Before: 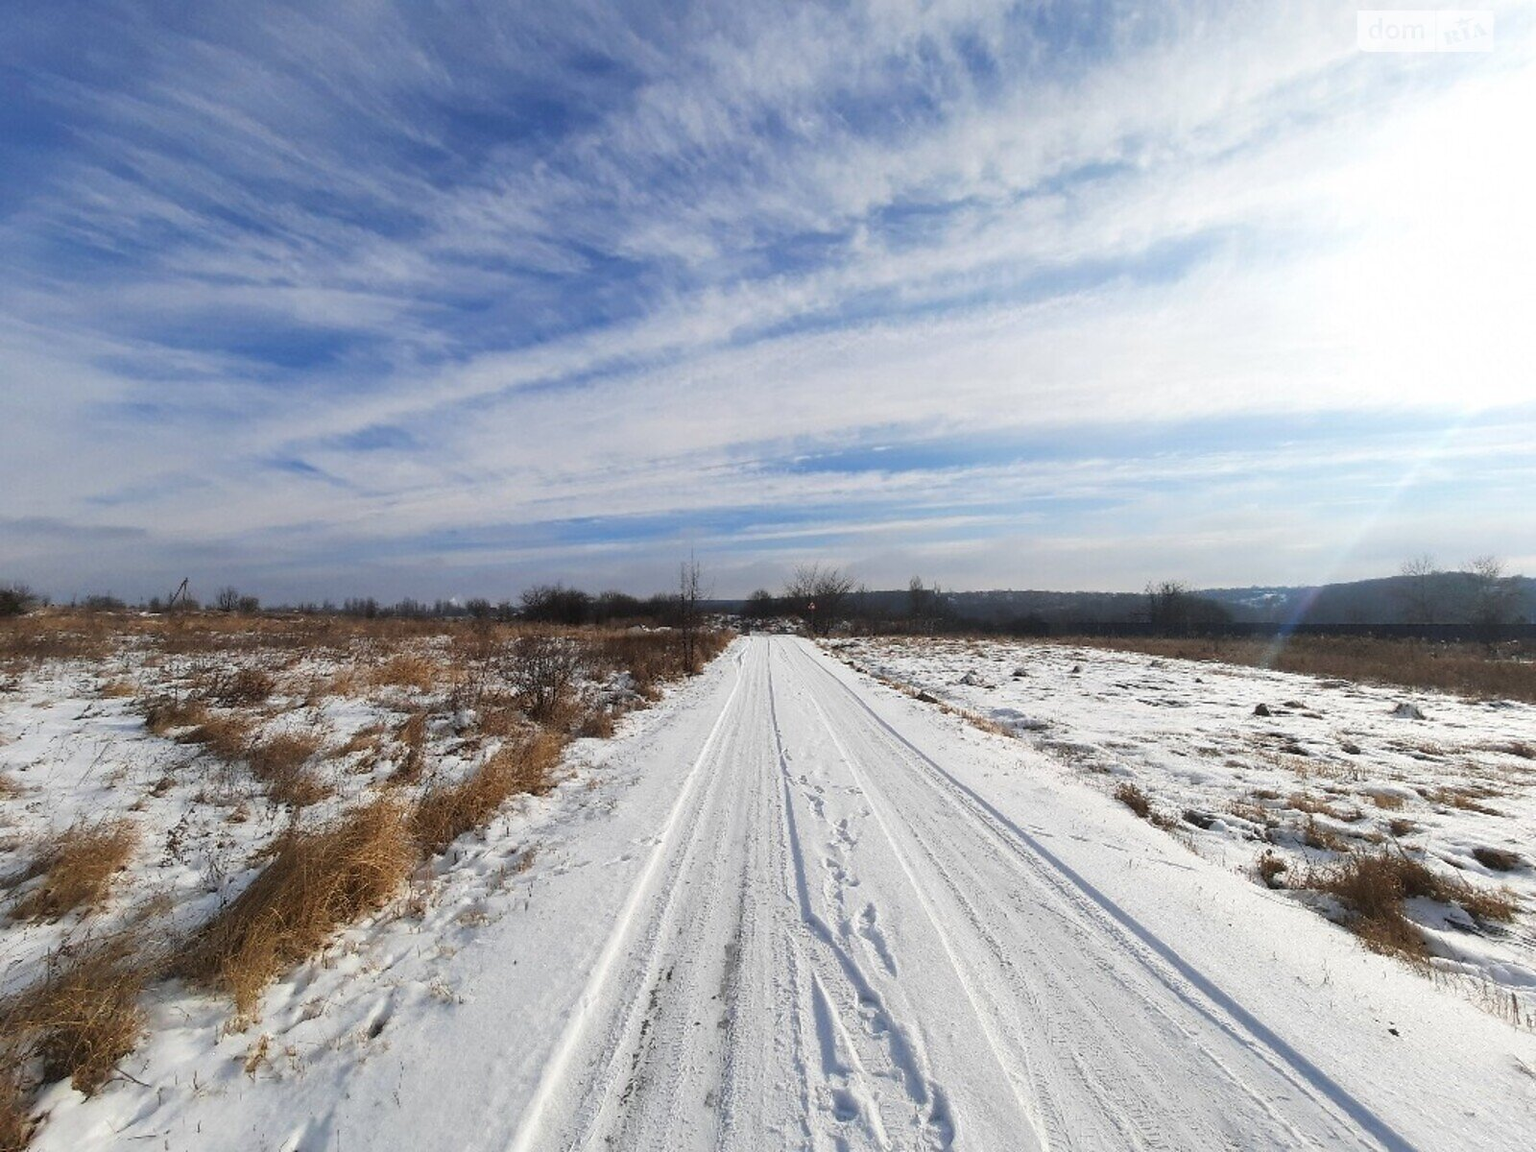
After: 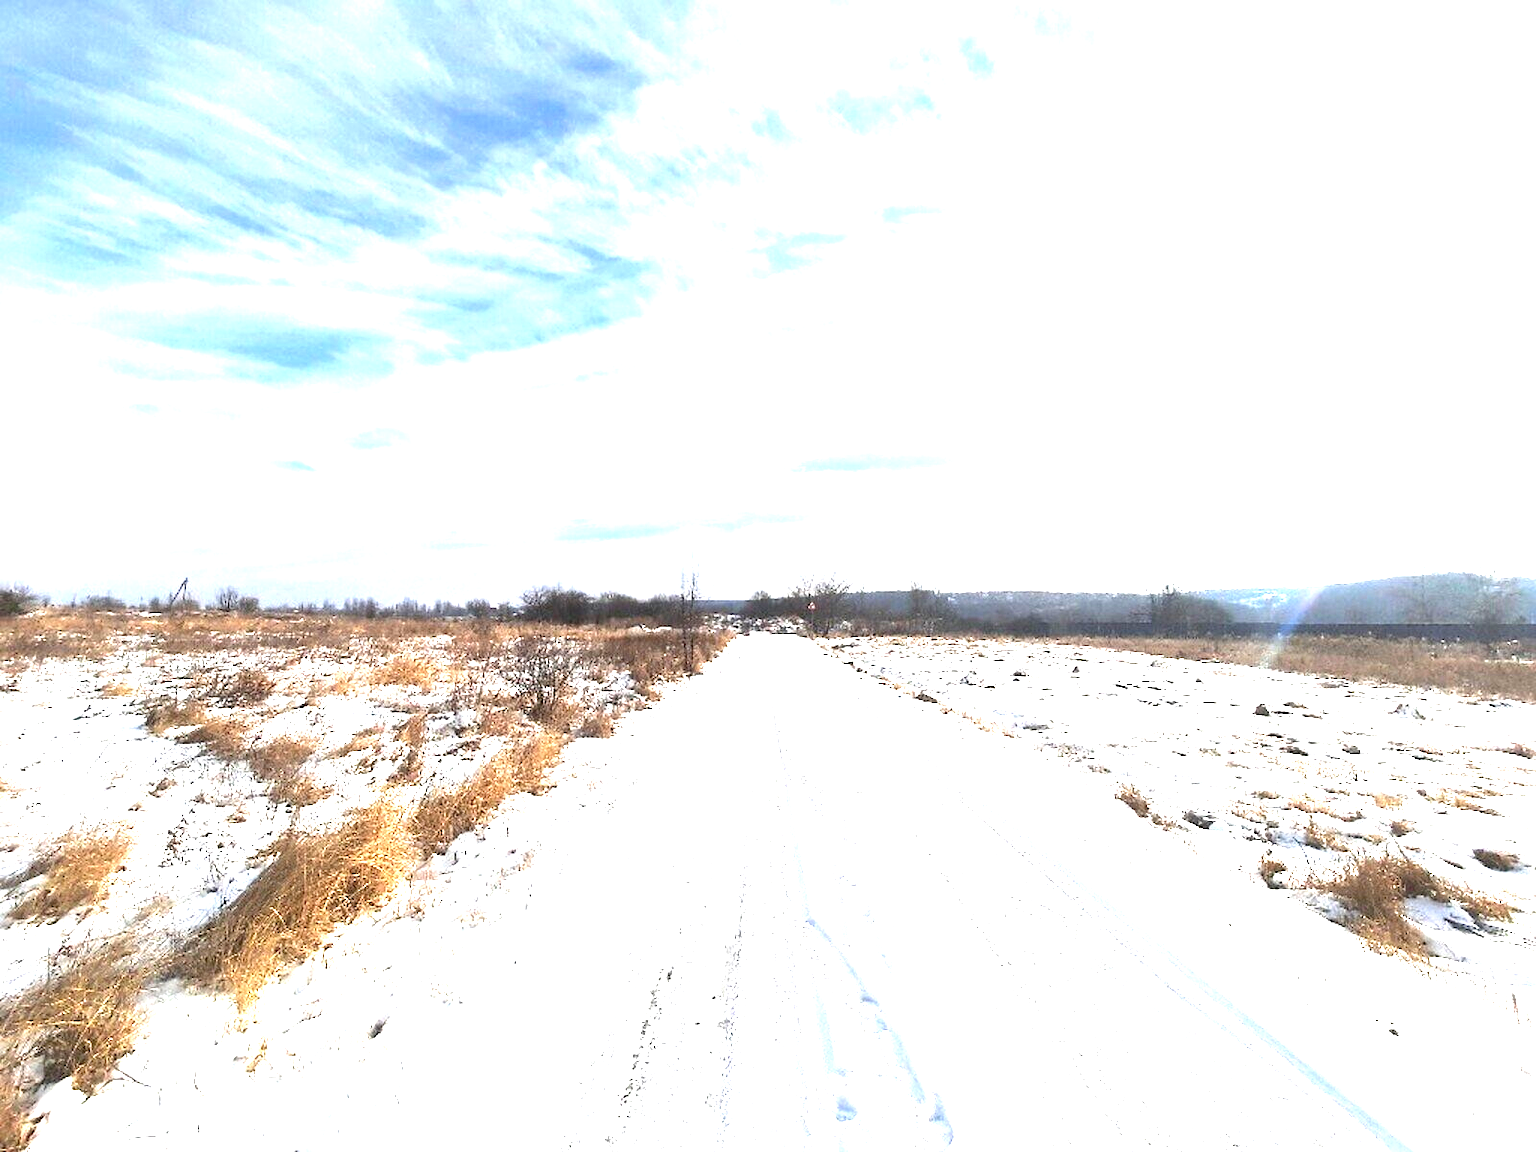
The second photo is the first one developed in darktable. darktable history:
exposure: black level correction 0, exposure 2.327 EV, compensate exposure bias true, compensate highlight preservation false
sharpen: amount 0.2
